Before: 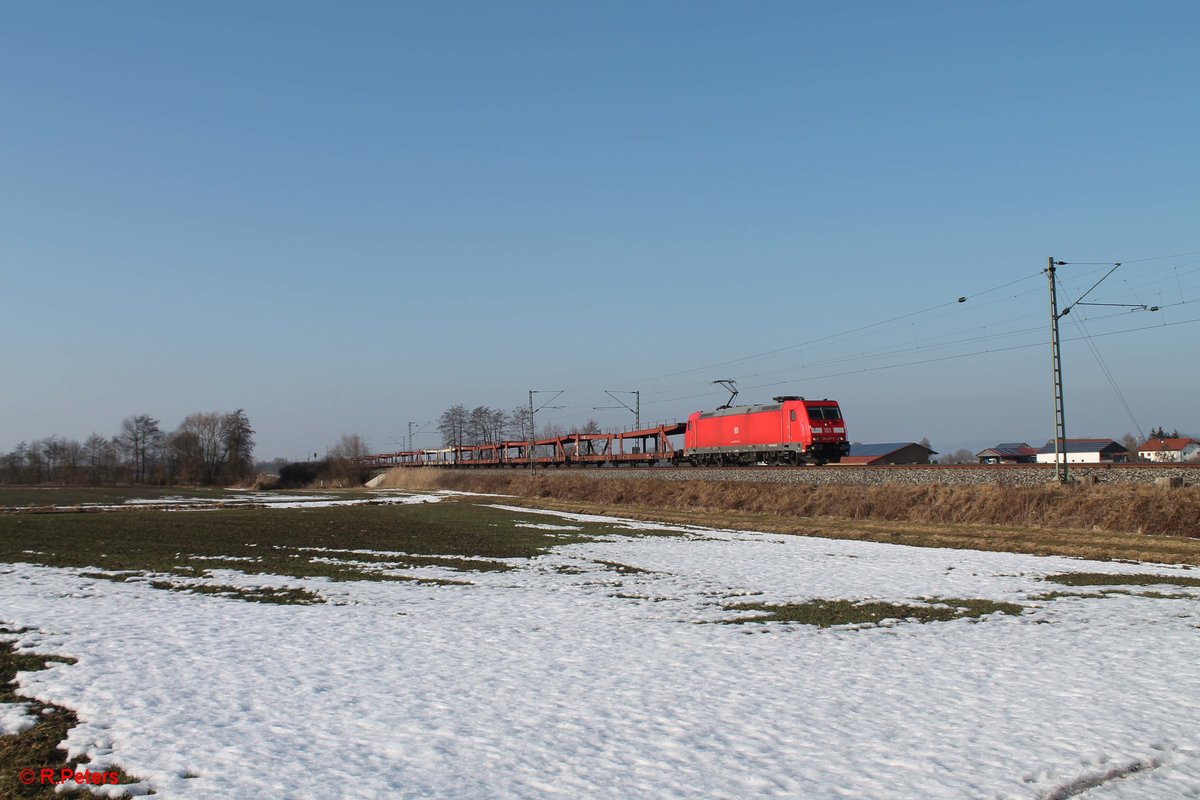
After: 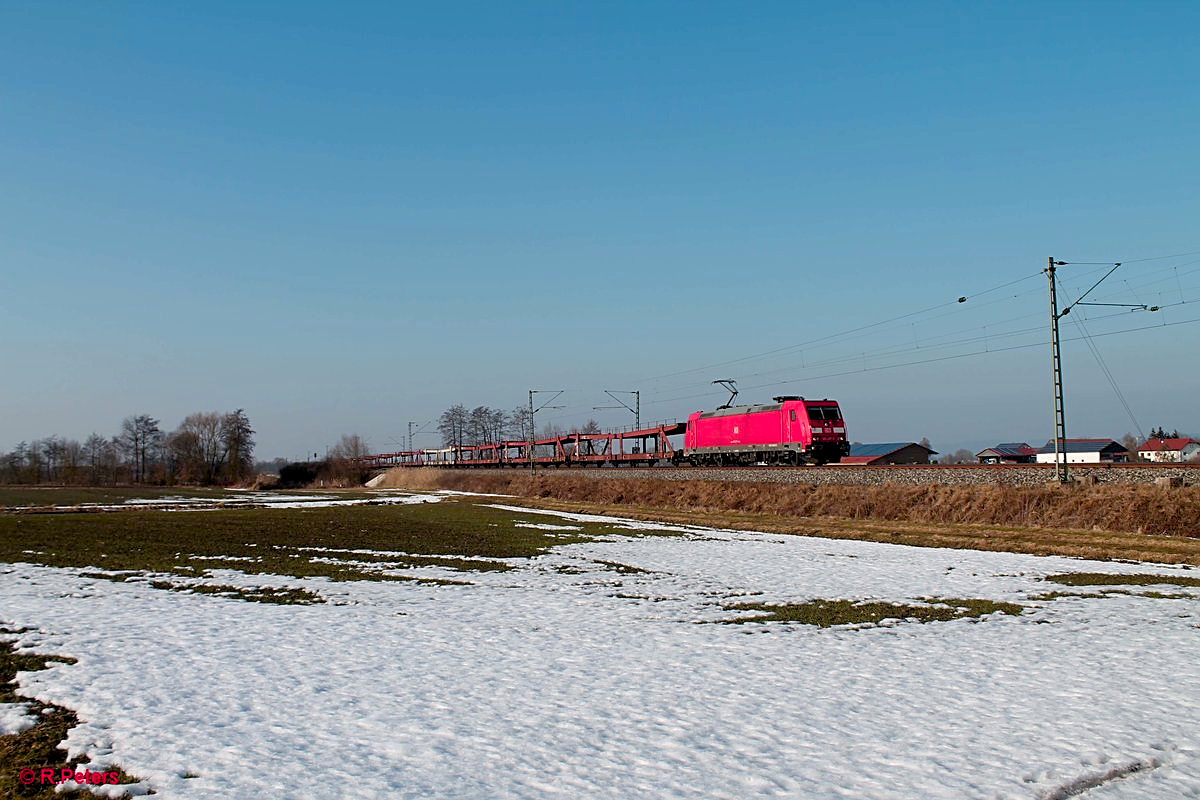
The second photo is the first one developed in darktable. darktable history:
sharpen: radius 1.934
color balance rgb: global offset › luminance -0.882%, linear chroma grading › mid-tones 7.233%, perceptual saturation grading › global saturation 20%, perceptual saturation grading › highlights -25.841%, perceptual saturation grading › shadows 26.118%, hue shift -8.43°
